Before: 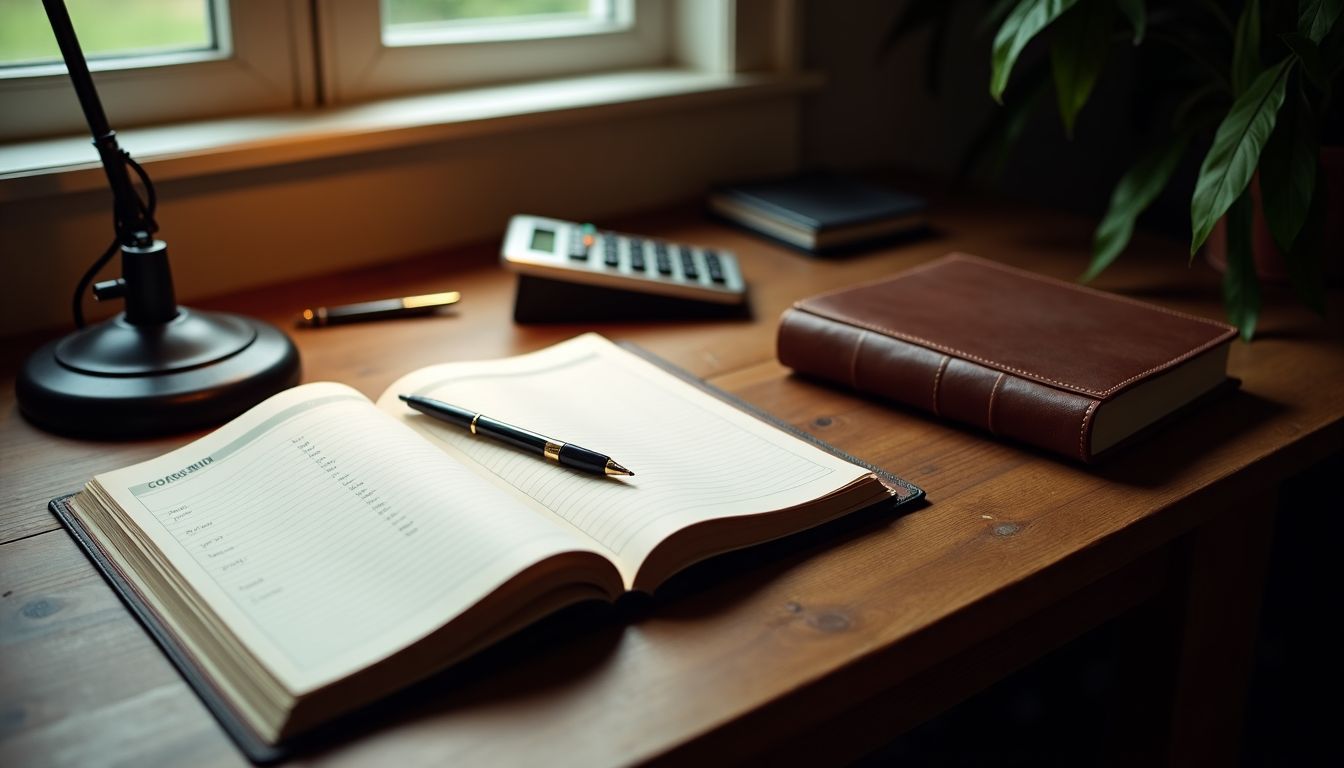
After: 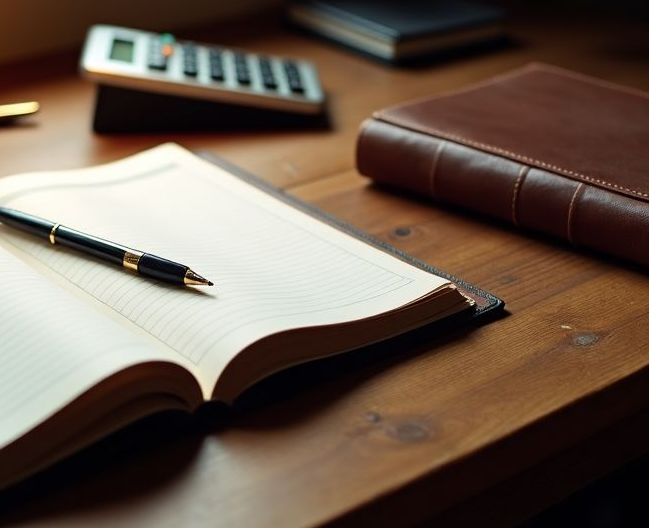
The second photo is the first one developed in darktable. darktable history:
crop: left 31.398%, top 24.783%, right 20.311%, bottom 6.371%
